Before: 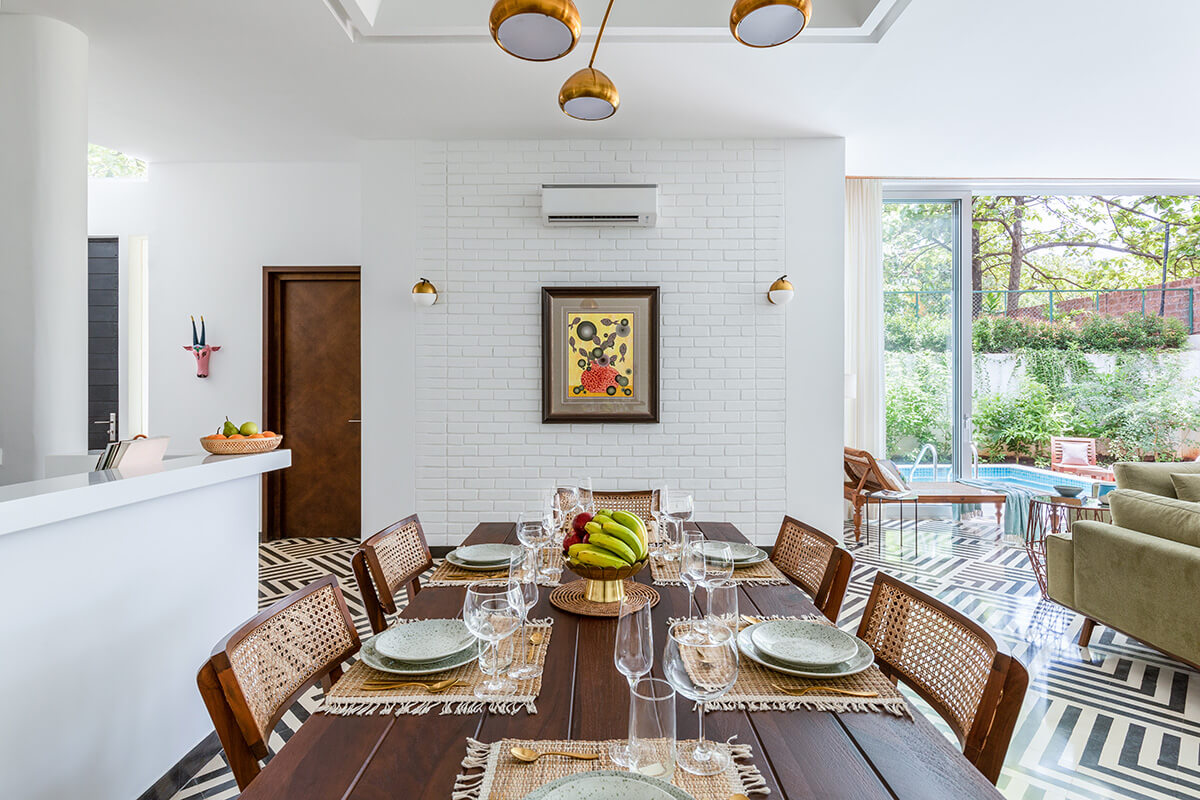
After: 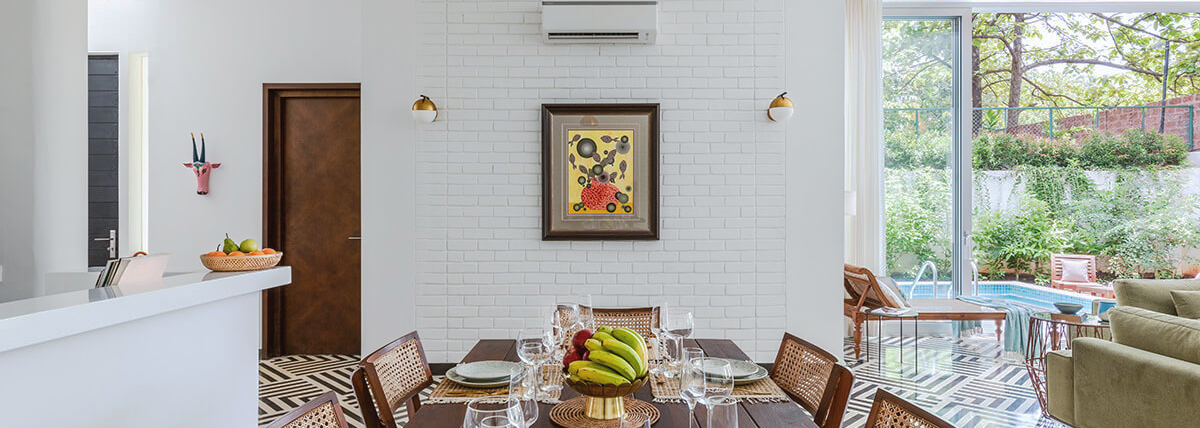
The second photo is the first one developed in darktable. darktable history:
crop and rotate: top 23.043%, bottom 23.437%
tone curve: curves: ch0 [(0, 0) (0.003, 0.032) (0.011, 0.04) (0.025, 0.058) (0.044, 0.084) (0.069, 0.107) (0.1, 0.13) (0.136, 0.158) (0.177, 0.193) (0.224, 0.236) (0.277, 0.283) (0.335, 0.335) (0.399, 0.399) (0.468, 0.467) (0.543, 0.533) (0.623, 0.612) (0.709, 0.698) (0.801, 0.776) (0.898, 0.848) (1, 1)], preserve colors none
